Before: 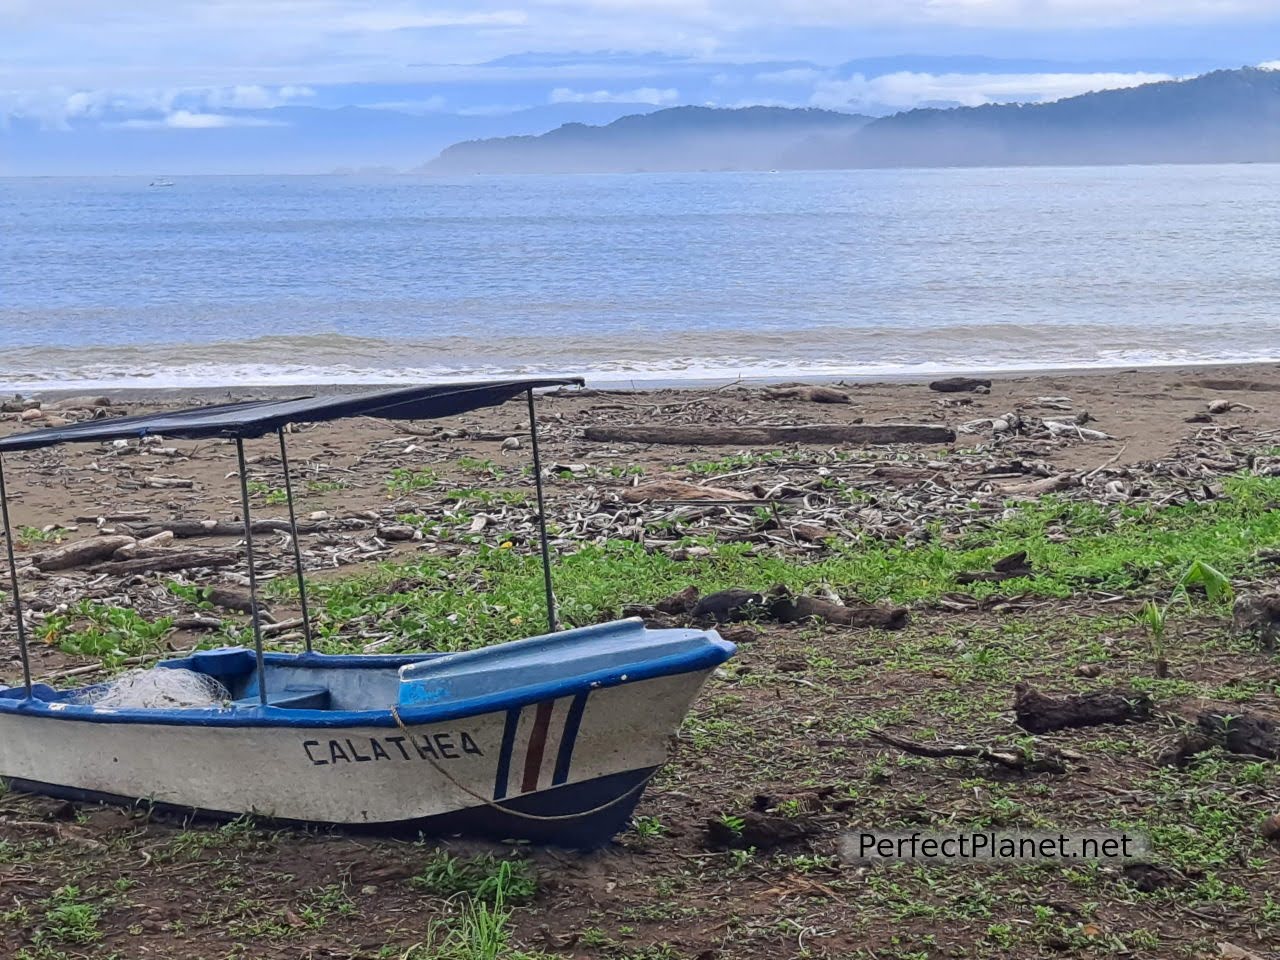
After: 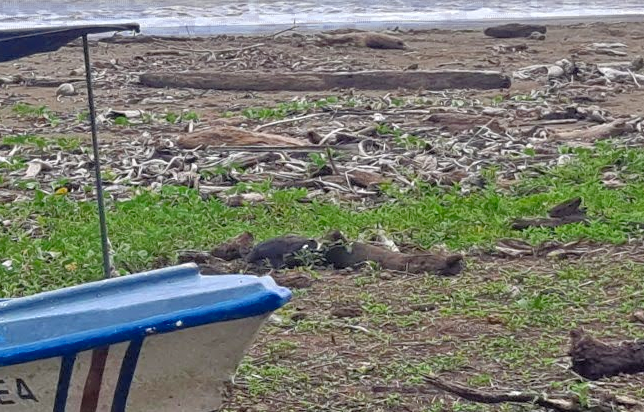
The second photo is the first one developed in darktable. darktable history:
crop: left 34.792%, top 36.966%, right 14.831%, bottom 20.038%
color zones: curves: ch0 [(0.27, 0.396) (0.563, 0.504) (0.75, 0.5) (0.787, 0.307)], mix 33.12%
tone equalizer: -7 EV 0.145 EV, -6 EV 0.621 EV, -5 EV 1.13 EV, -4 EV 1.36 EV, -3 EV 1.15 EV, -2 EV 0.6 EV, -1 EV 0.164 EV
